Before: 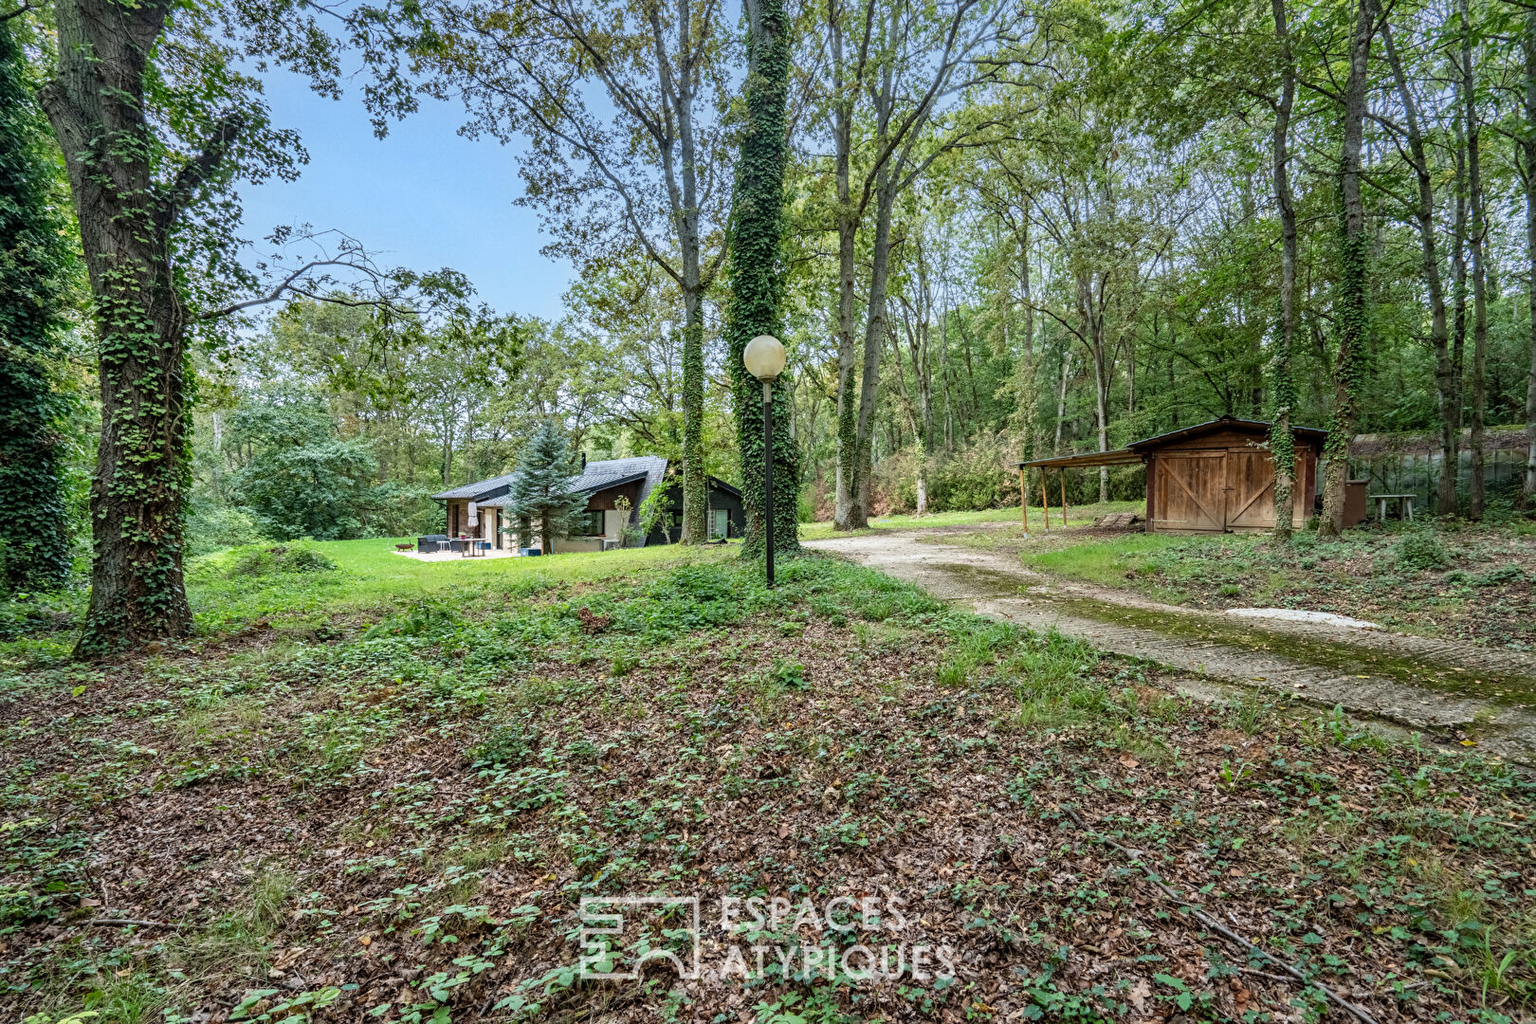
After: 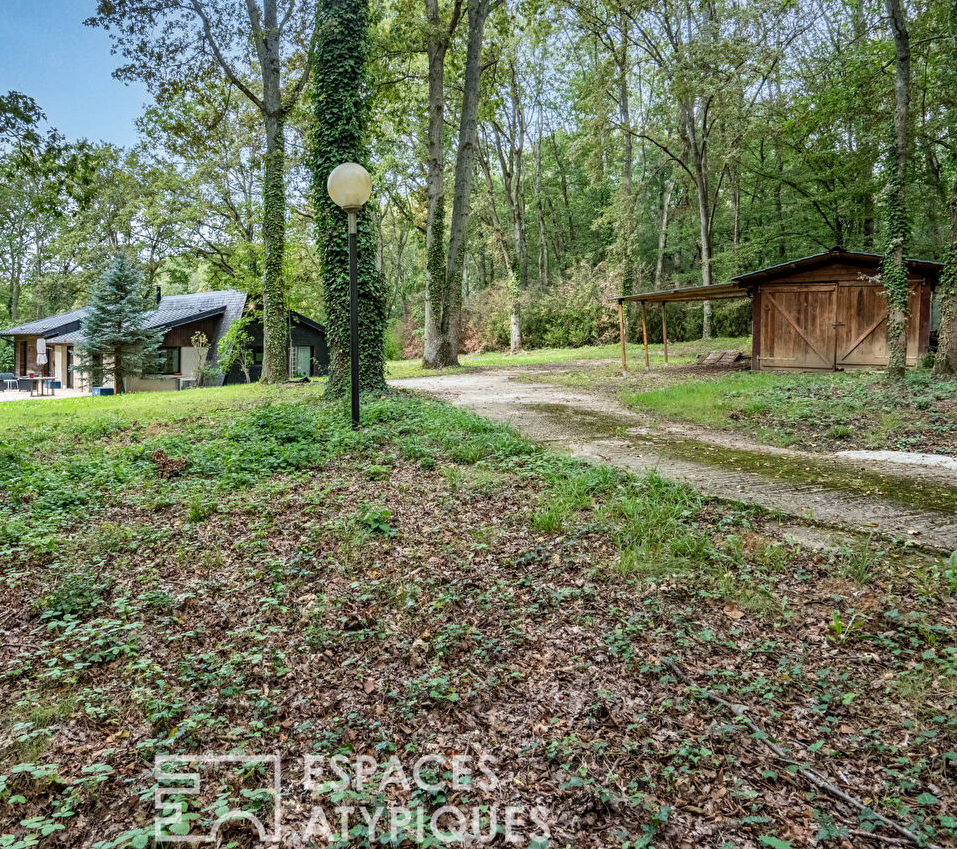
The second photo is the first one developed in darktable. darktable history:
crop and rotate: left 28.256%, top 17.734%, right 12.656%, bottom 3.573%
shadows and highlights: shadows 20.91, highlights -82.73, soften with gaussian
